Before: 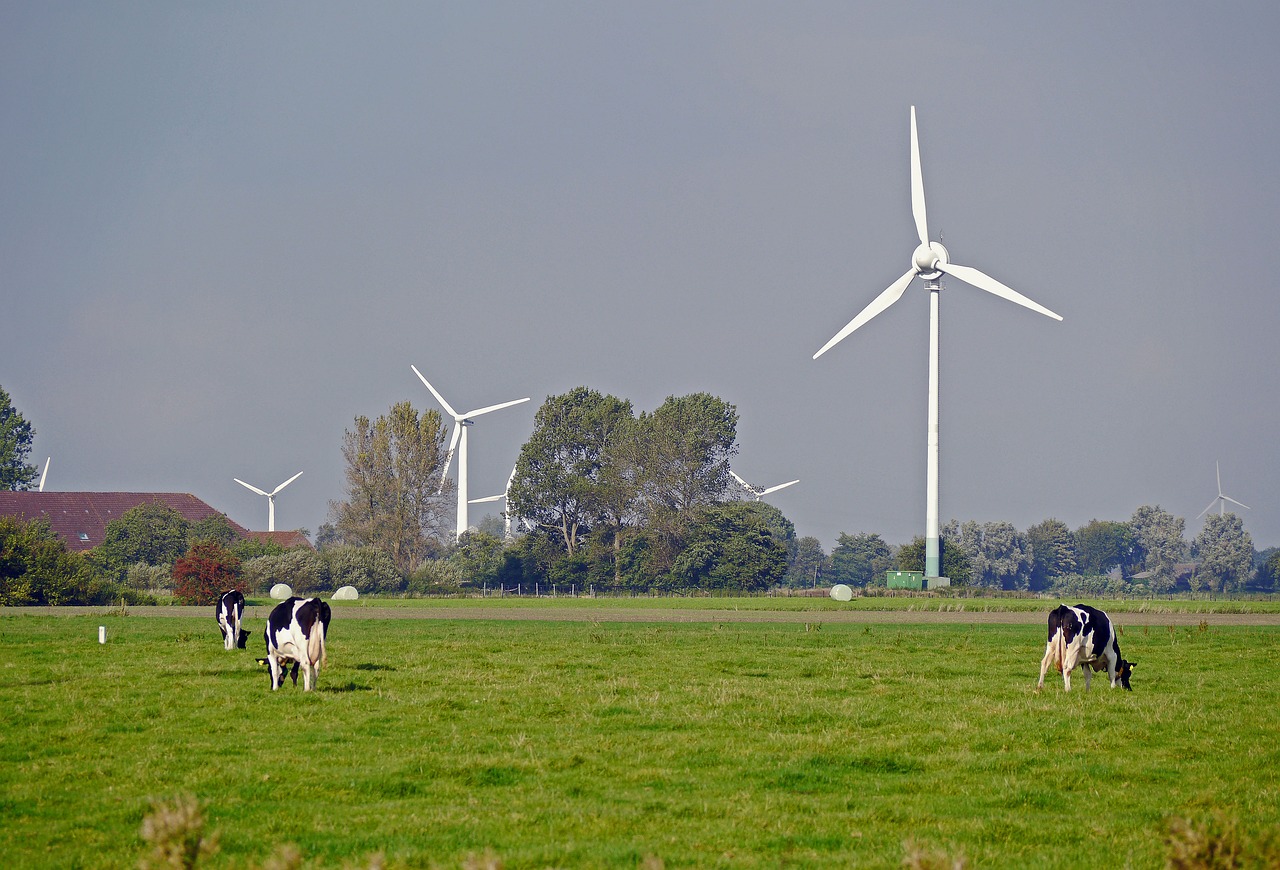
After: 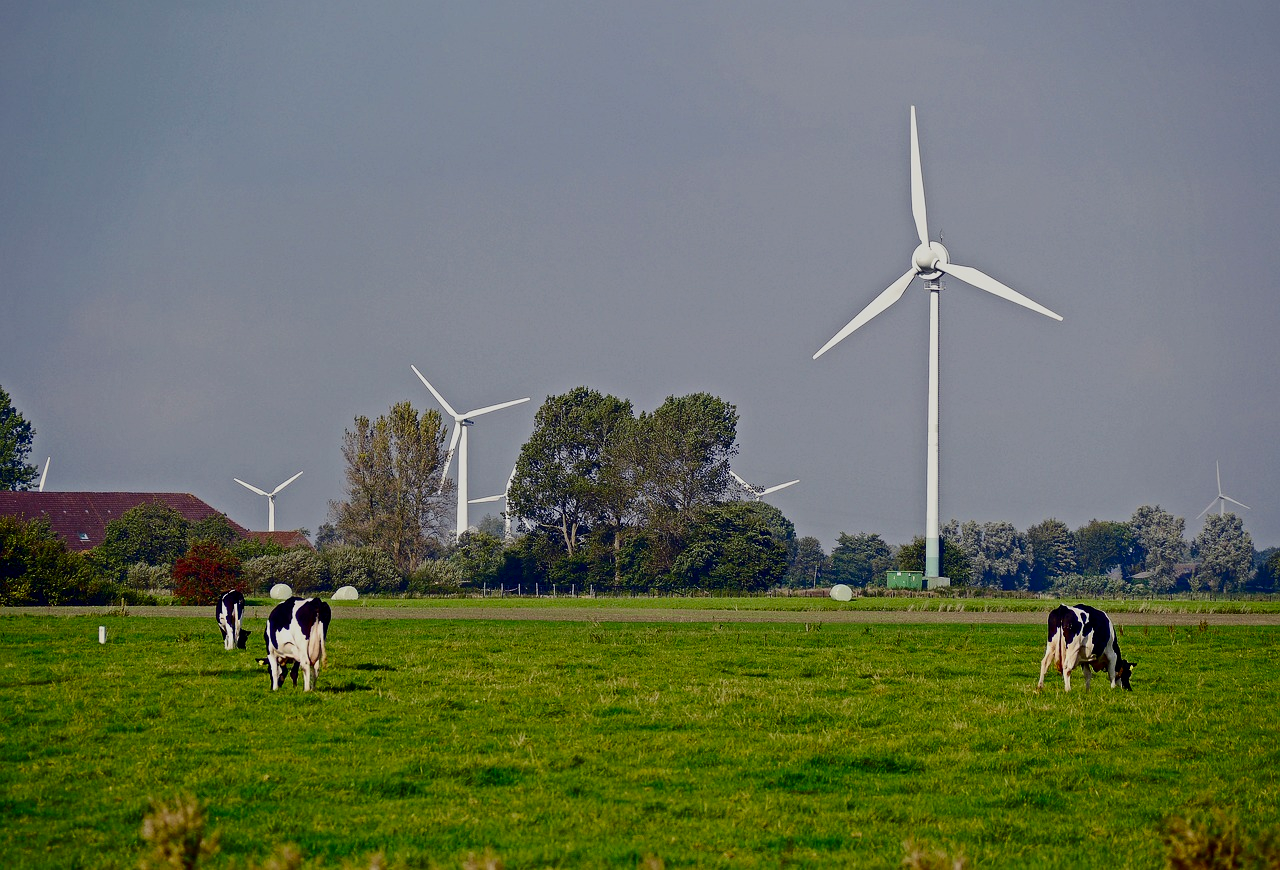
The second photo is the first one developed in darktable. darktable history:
filmic rgb: black relative exposure -7.65 EV, white relative exposure 4.56 EV, hardness 3.61
contrast brightness saturation: contrast 0.22, brightness -0.19, saturation 0.24
